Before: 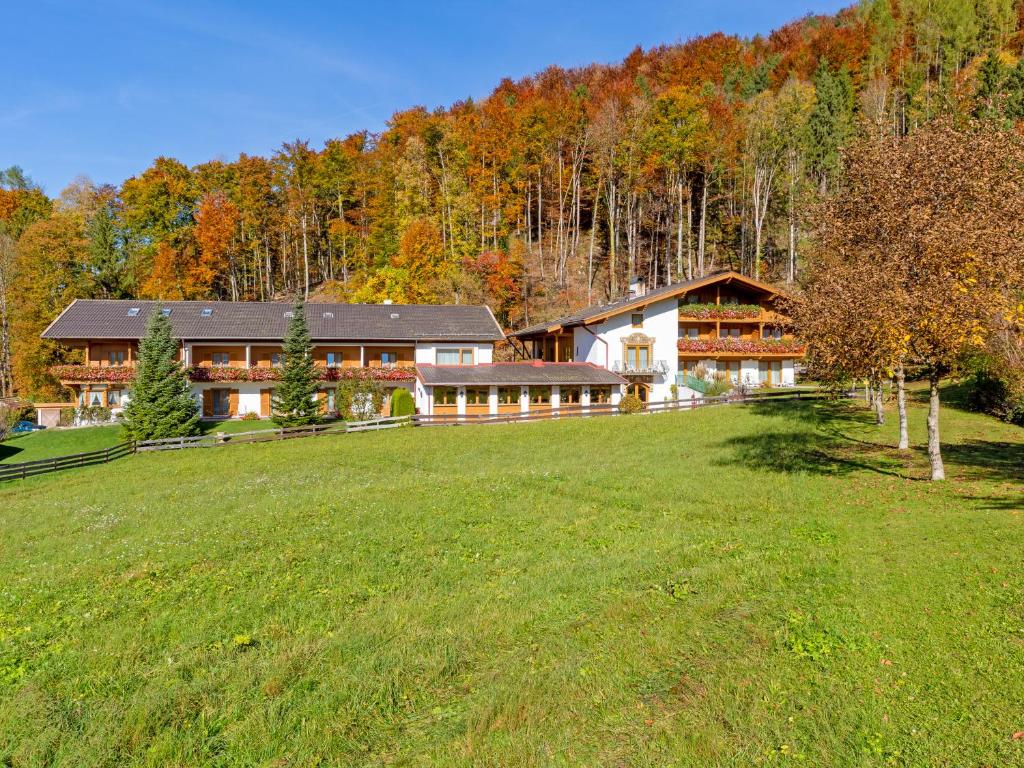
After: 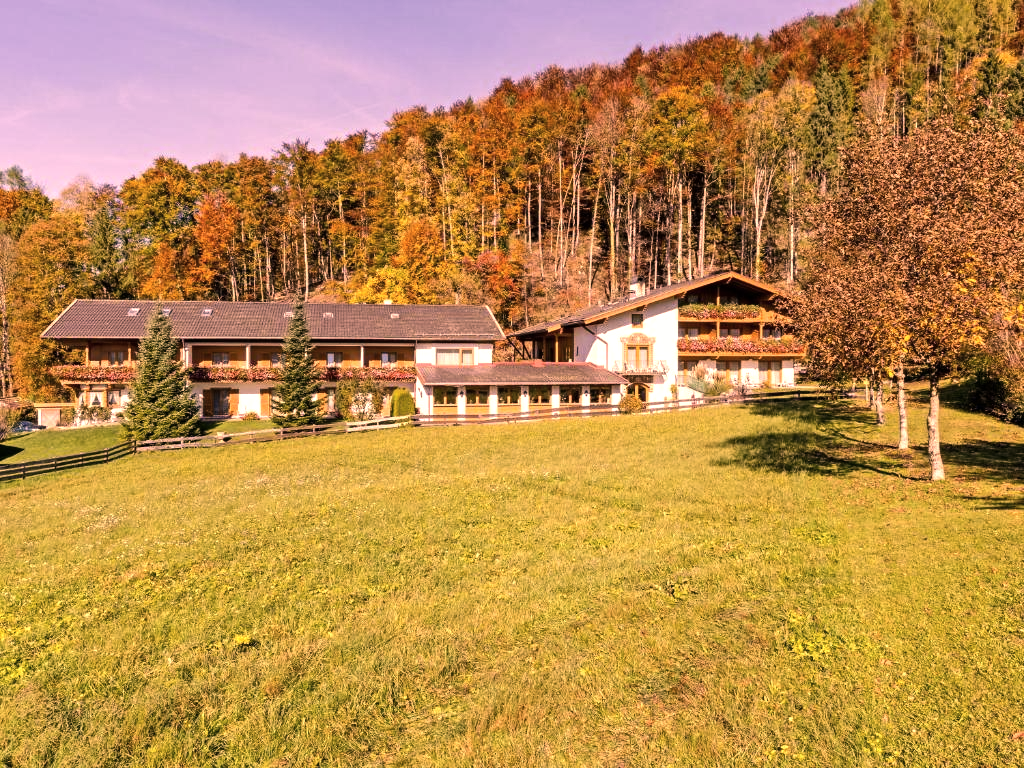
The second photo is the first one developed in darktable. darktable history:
white balance: red 1.004, blue 1.024
color correction: highlights a* 40, highlights b* 40, saturation 0.69
tone equalizer: -8 EV -0.75 EV, -7 EV -0.7 EV, -6 EV -0.6 EV, -5 EV -0.4 EV, -3 EV 0.4 EV, -2 EV 0.6 EV, -1 EV 0.7 EV, +0 EV 0.75 EV, edges refinement/feathering 500, mask exposure compensation -1.57 EV, preserve details no
